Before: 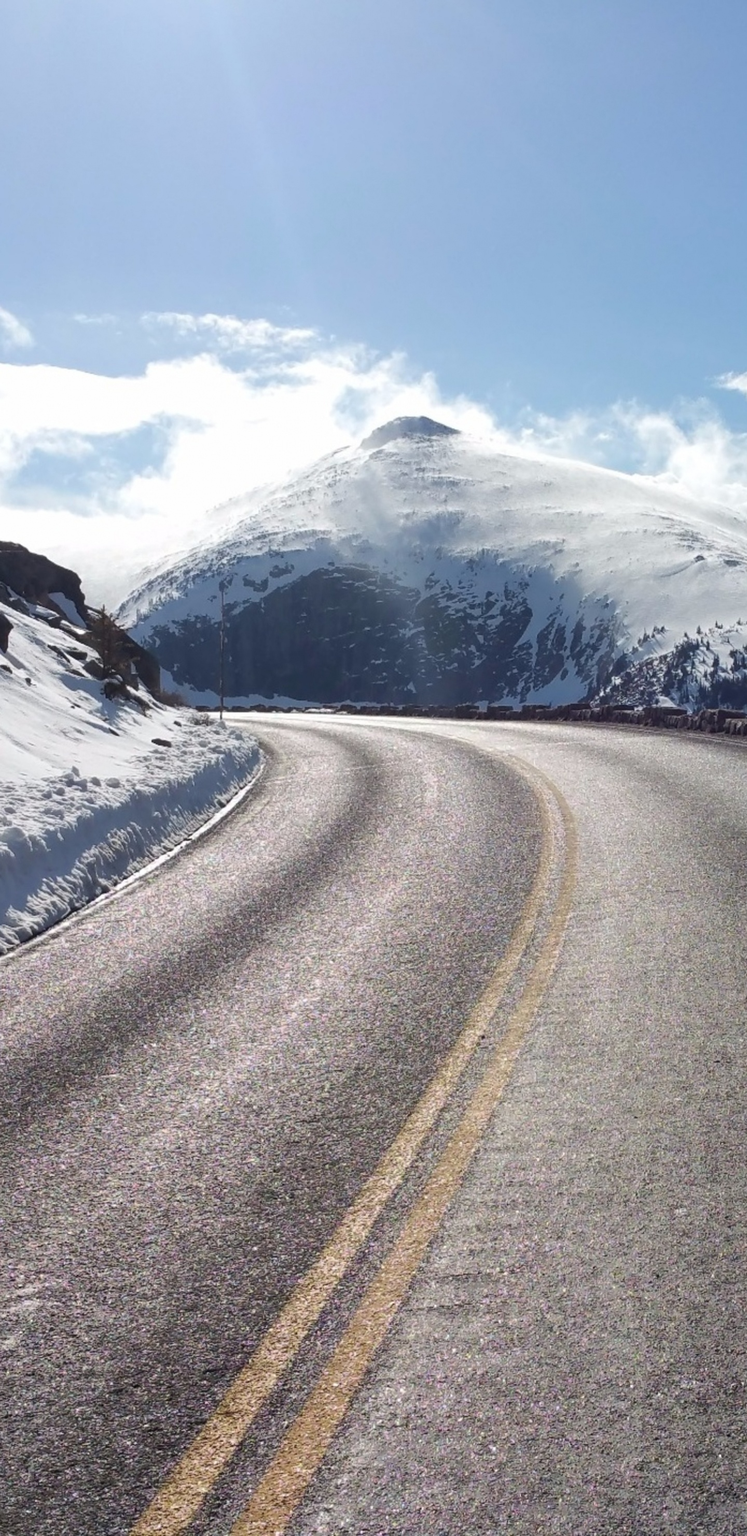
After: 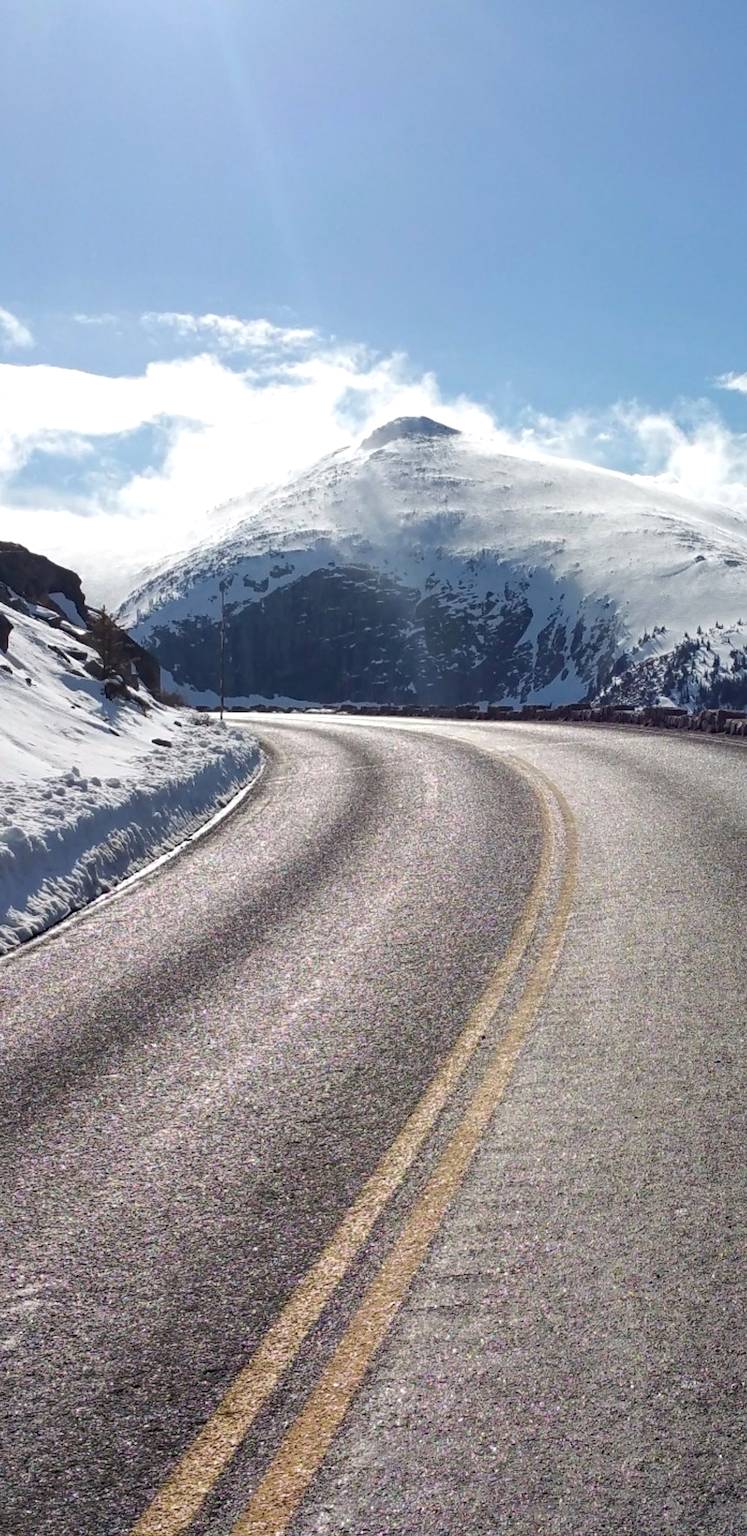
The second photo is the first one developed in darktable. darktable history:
haze removal: compatibility mode true, adaptive false
local contrast: highlights 107%, shadows 98%, detail 119%, midtone range 0.2
